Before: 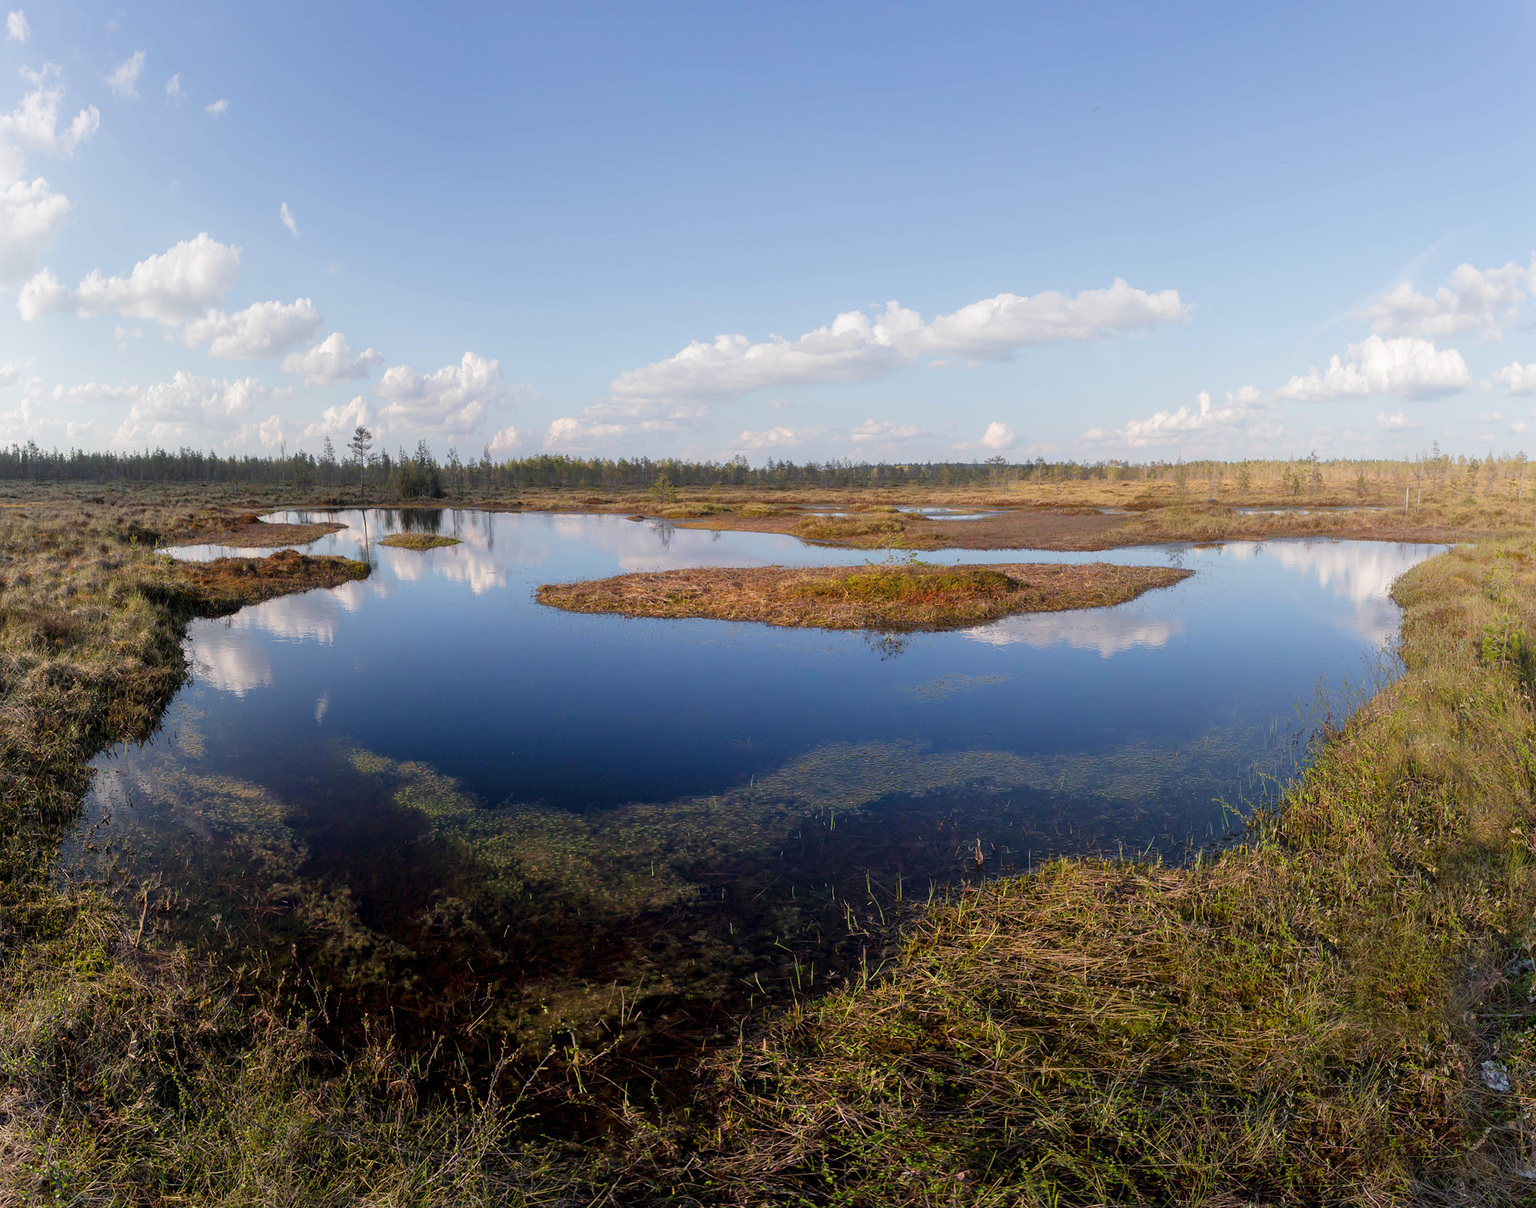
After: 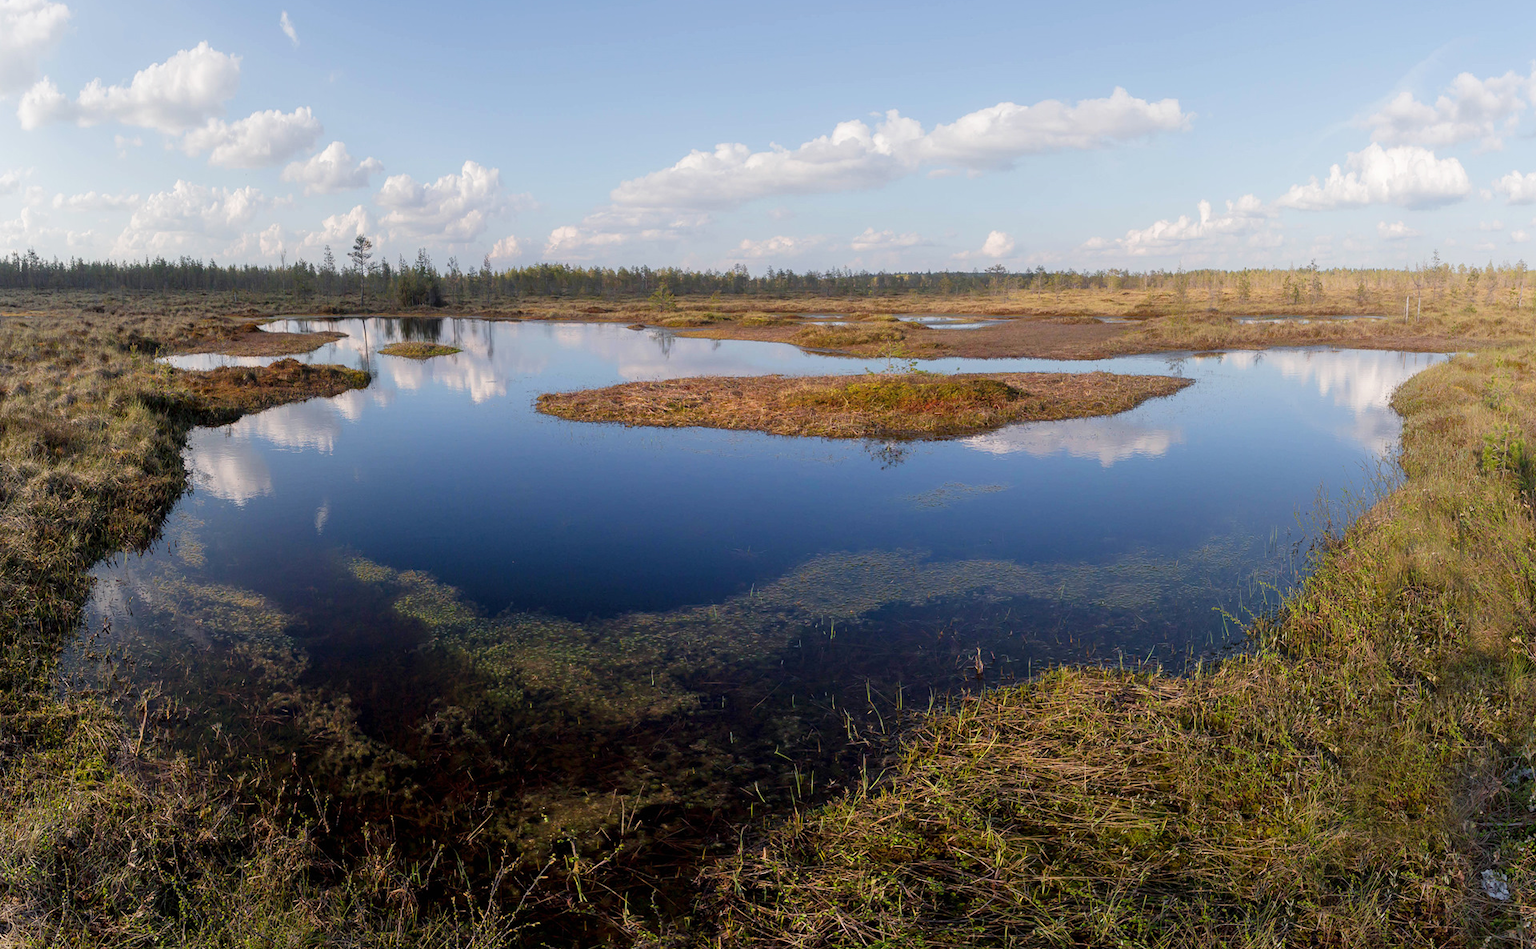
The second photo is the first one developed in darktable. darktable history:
crop and rotate: top 15.888%, bottom 5.438%
